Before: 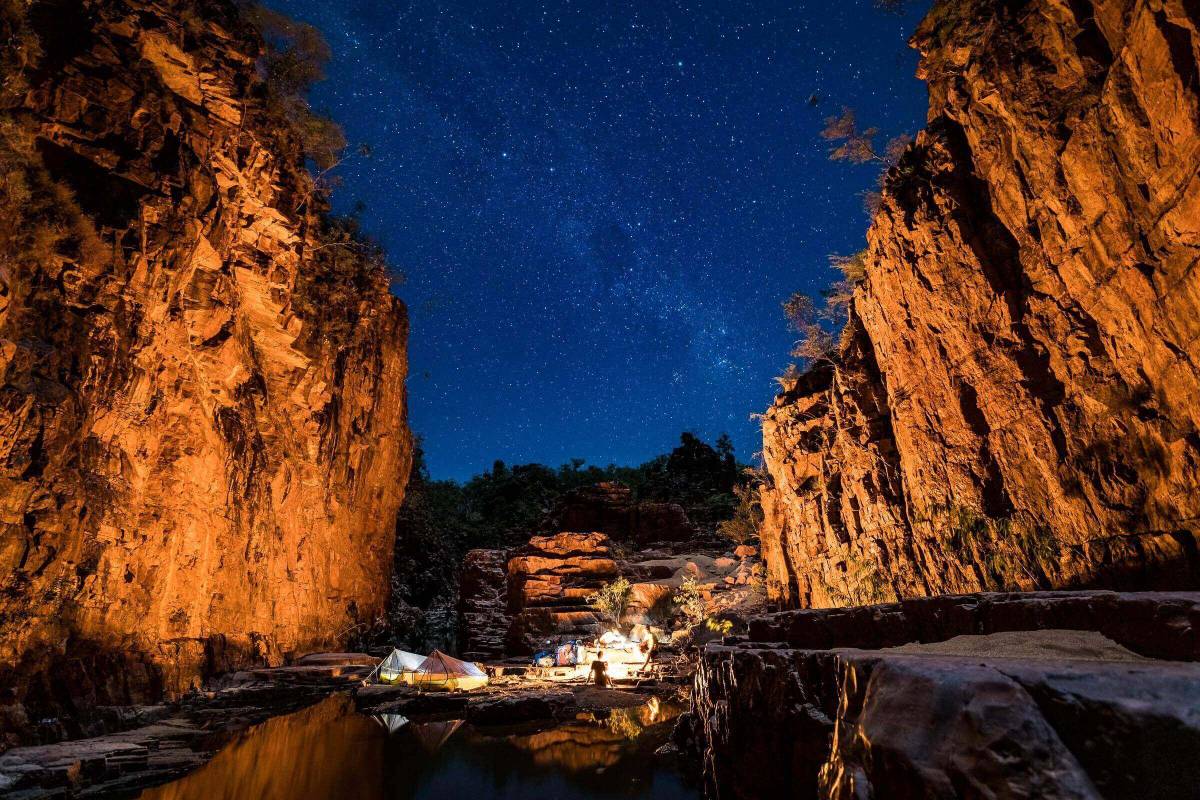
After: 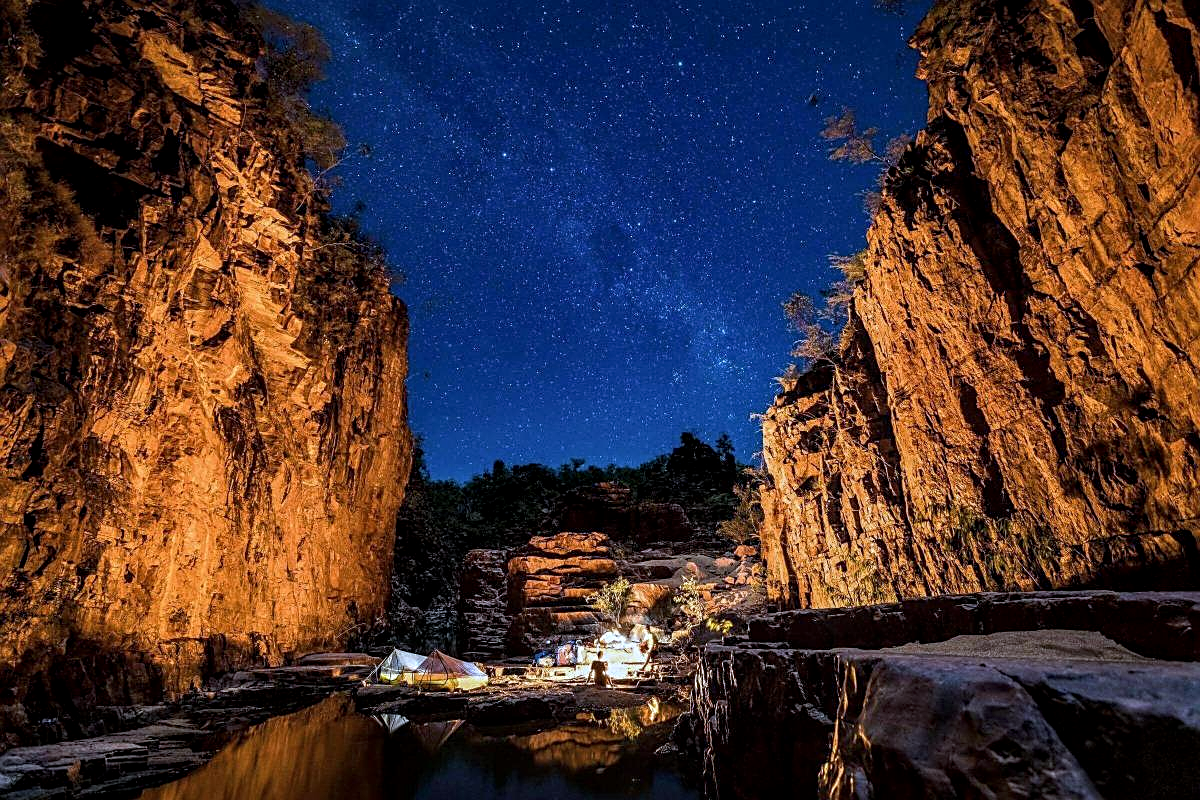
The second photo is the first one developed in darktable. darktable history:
local contrast: detail 130%
white balance: red 0.931, blue 1.11
sharpen: on, module defaults
